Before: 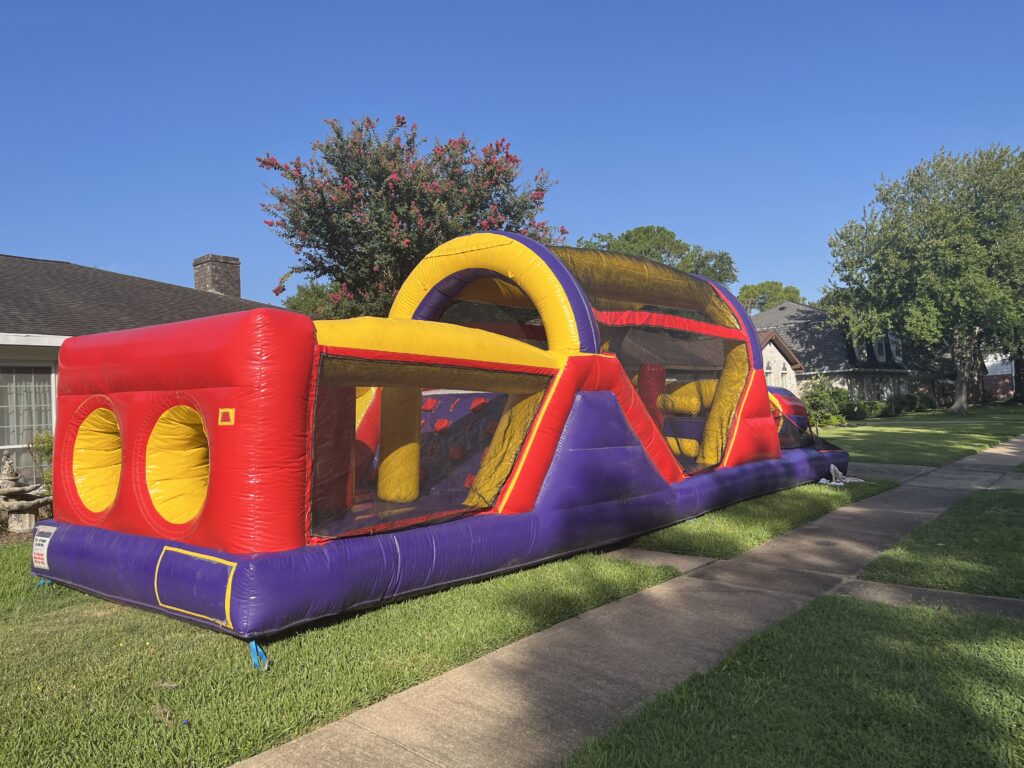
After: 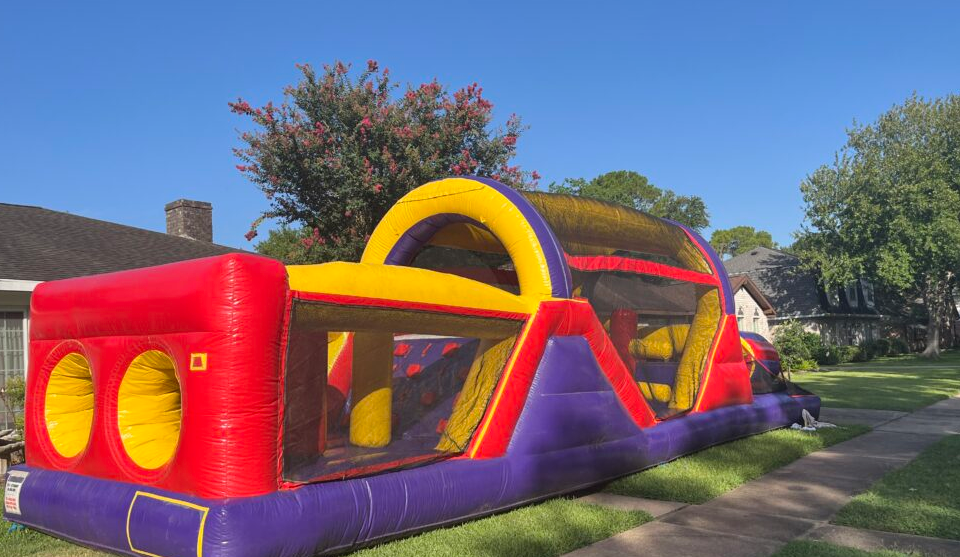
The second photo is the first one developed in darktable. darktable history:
shadows and highlights: soften with gaussian
crop: left 2.737%, top 7.287%, right 3.421%, bottom 20.179%
